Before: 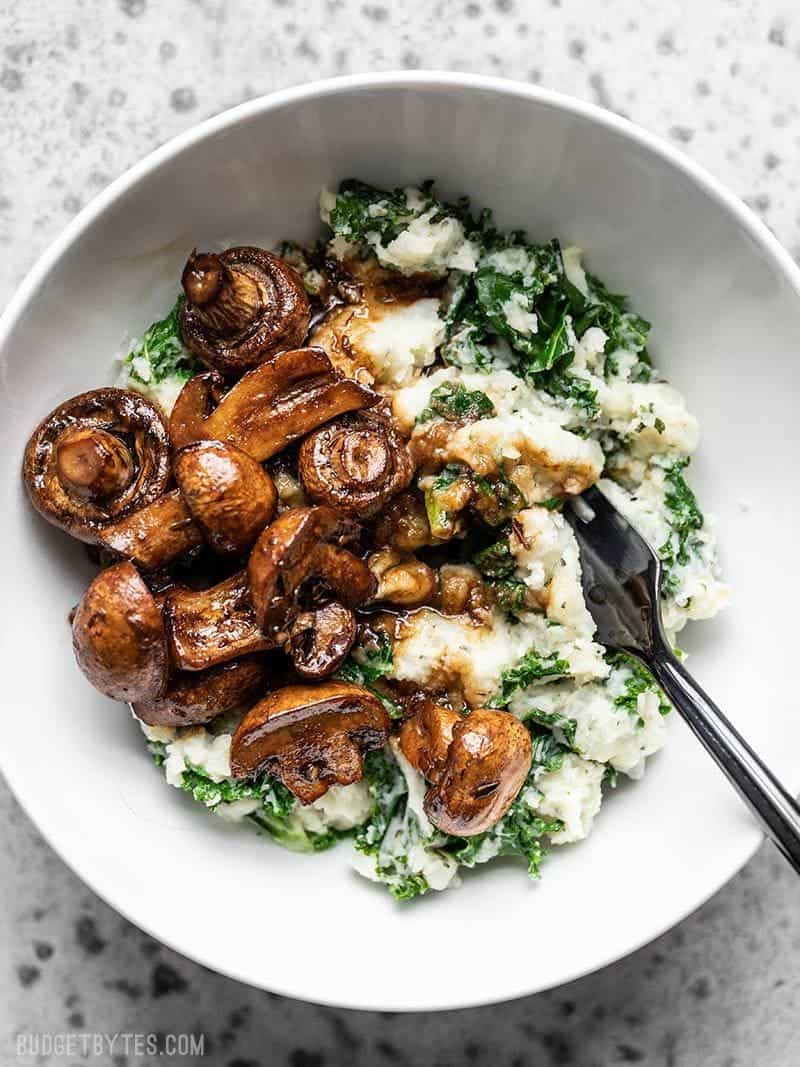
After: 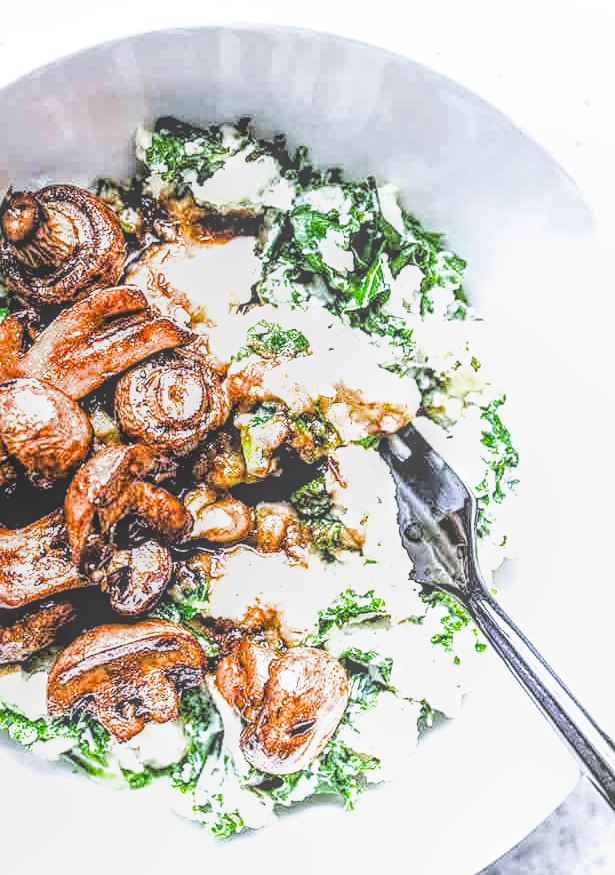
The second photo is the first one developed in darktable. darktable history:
white balance: red 0.948, green 1.02, blue 1.176
filmic rgb: black relative exposure -5 EV, hardness 2.88, contrast 1.3, highlights saturation mix -30%
crop: left 23.095%, top 5.827%, bottom 11.854%
local contrast: highlights 20%, shadows 30%, detail 200%, midtone range 0.2
exposure: exposure 2 EV, compensate exposure bias true, compensate highlight preservation false
tone equalizer: on, module defaults
color balance rgb: shadows lift › luminance -10%, power › luminance -9%, linear chroma grading › global chroma 10%, global vibrance 10%, contrast 15%, saturation formula JzAzBz (2021)
sharpen: radius 1.458, amount 0.398, threshold 1.271
